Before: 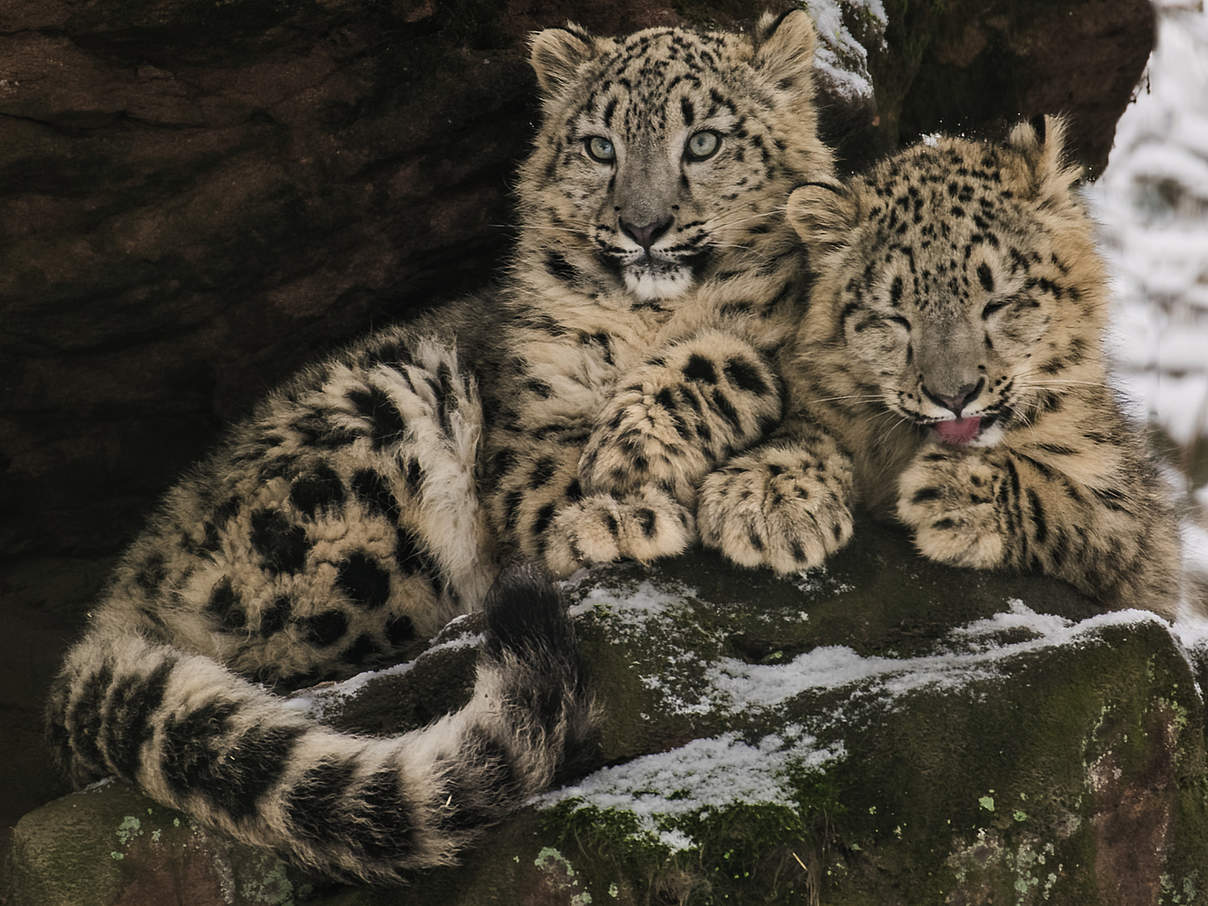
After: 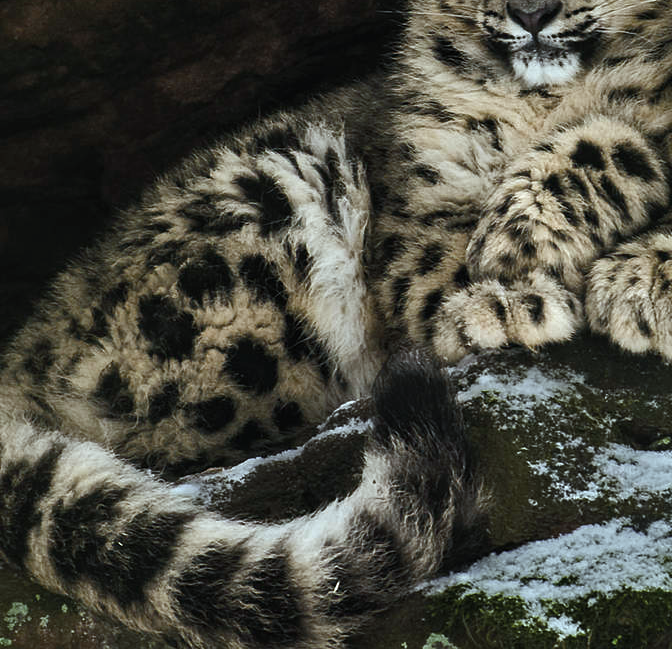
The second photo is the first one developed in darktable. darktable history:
color balance rgb: perceptual saturation grading › global saturation 36.152%, perceptual saturation grading › shadows 34.956%, perceptual brilliance grading › highlights 16.107%, perceptual brilliance grading › mid-tones 6.677%, perceptual brilliance grading › shadows -15.215%, global vibrance 15.251%
crop: left 9.327%, top 23.646%, right 34.382%, bottom 4.668%
exposure: black level correction 0, exposure 0 EV, compensate exposure bias true, compensate highlight preservation false
color correction: highlights a* -12.48, highlights b* -17.3, saturation 0.703
